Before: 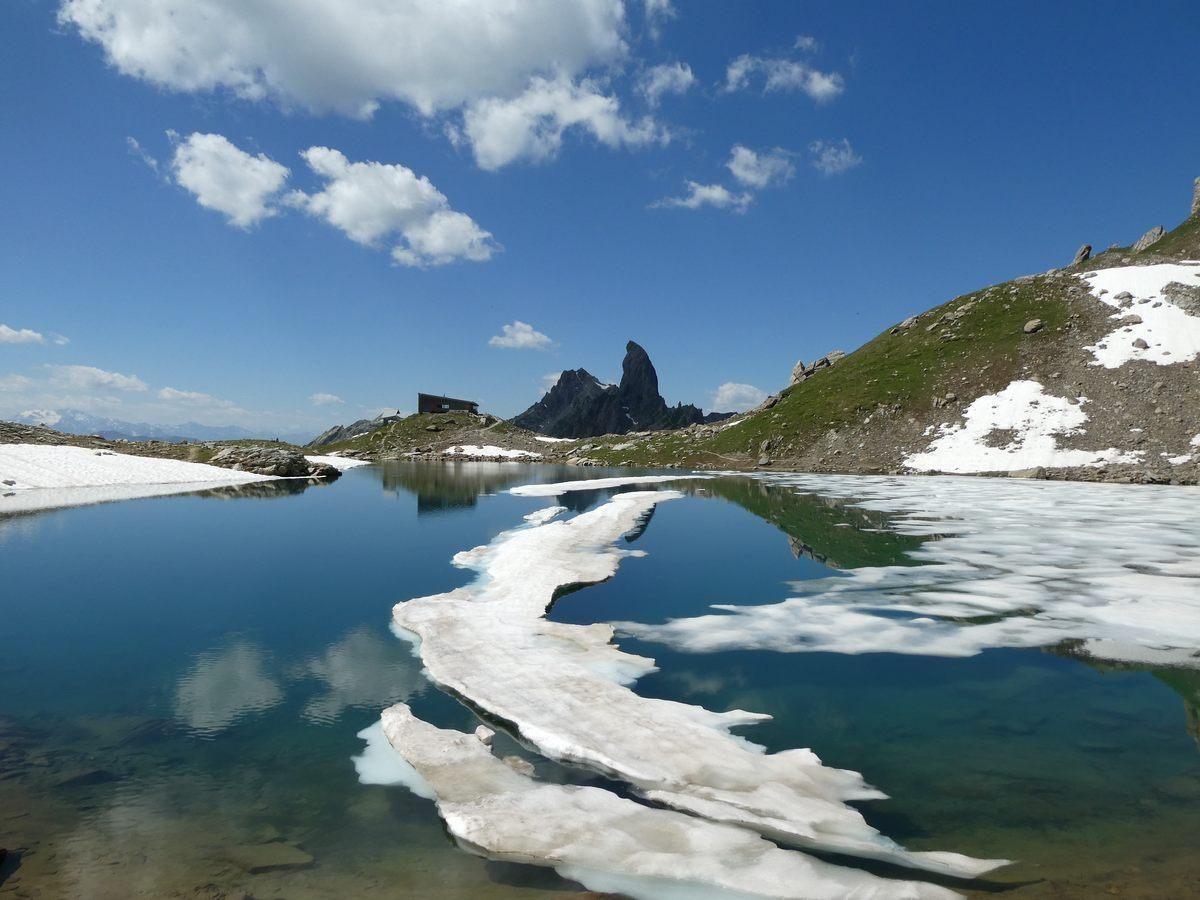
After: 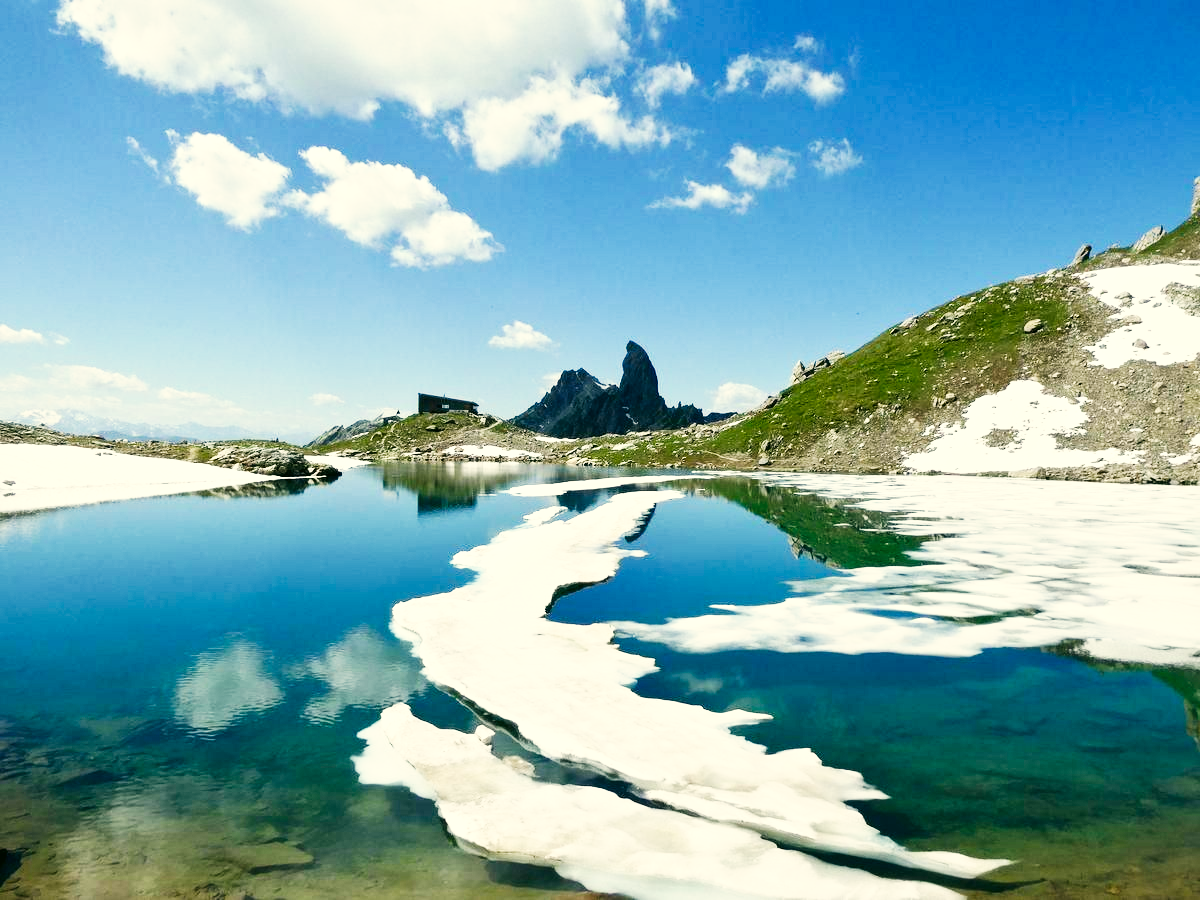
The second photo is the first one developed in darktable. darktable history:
local contrast: mode bilateral grid, contrast 28, coarseness 16, detail 115%, midtone range 0.2
base curve: curves: ch0 [(0, 0) (0.007, 0.004) (0.027, 0.03) (0.046, 0.07) (0.207, 0.54) (0.442, 0.872) (0.673, 0.972) (1, 1)], preserve colors none
color correction: highlights a* -0.482, highlights b* 9.48, shadows a* -9.48, shadows b* 0.803
